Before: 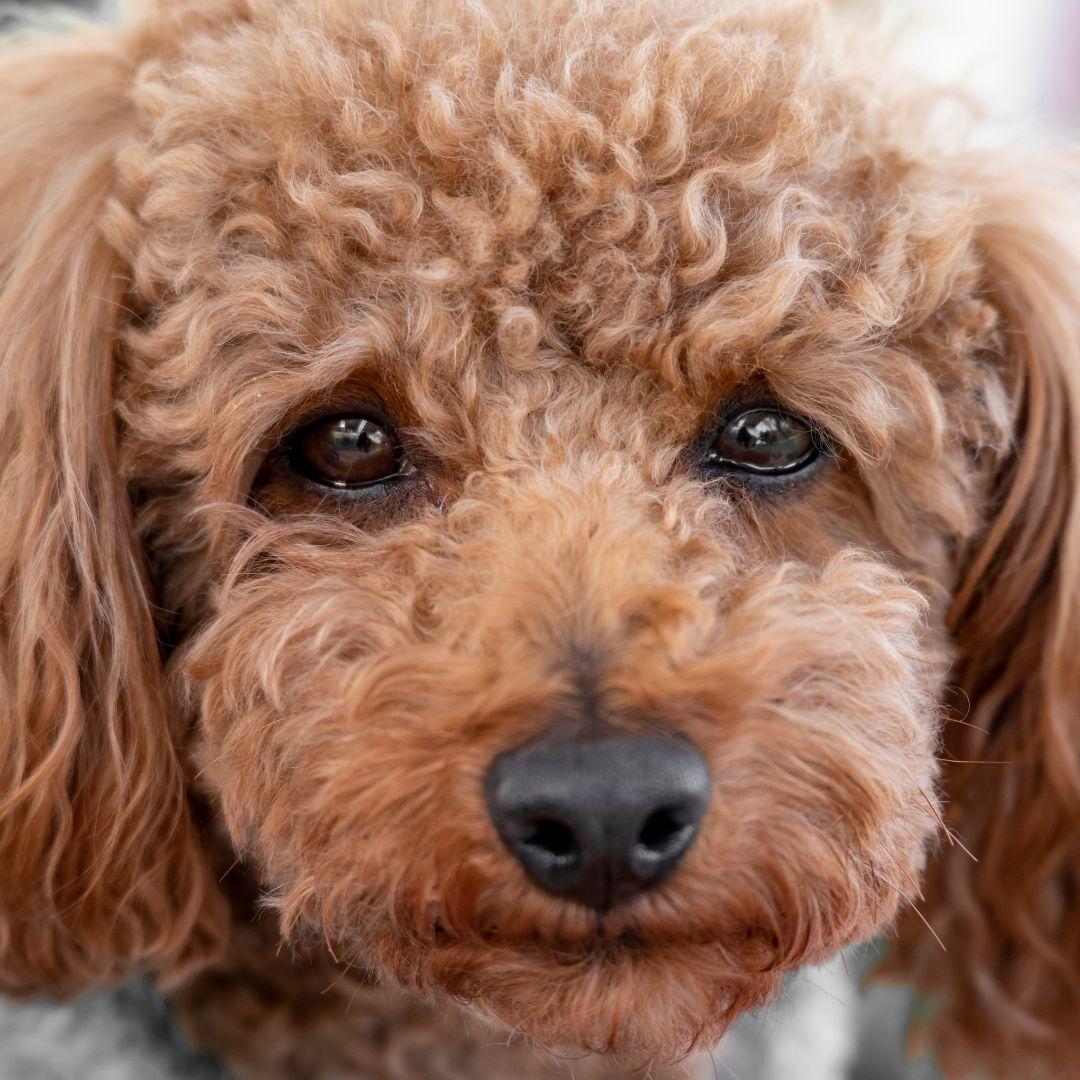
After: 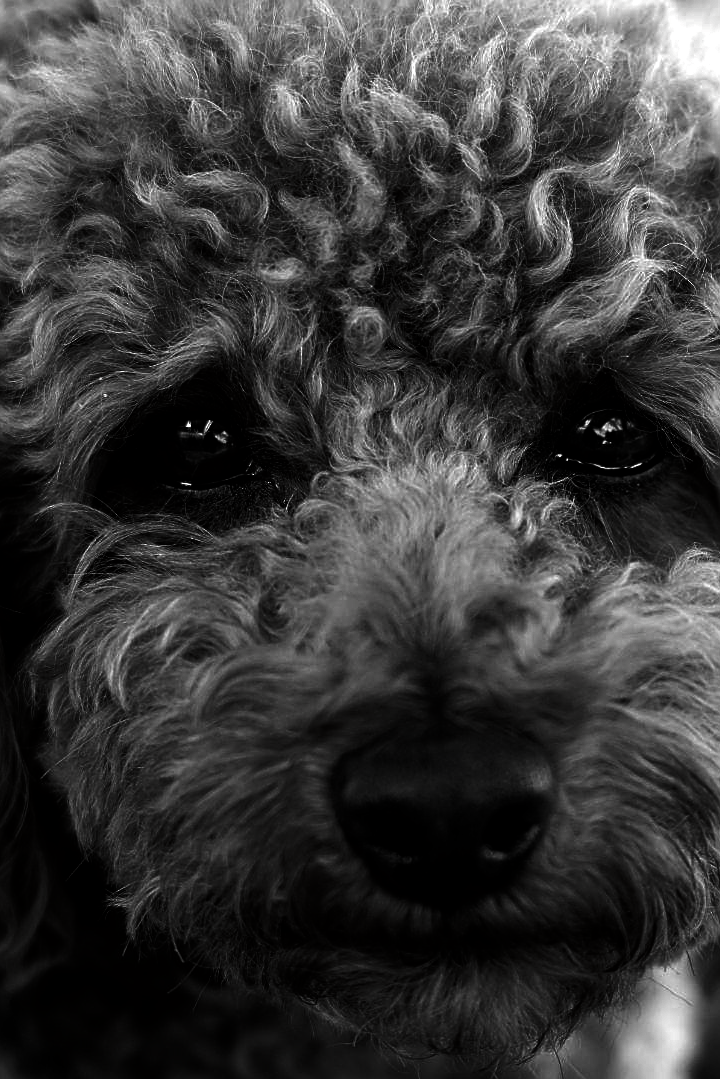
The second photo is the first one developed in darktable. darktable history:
sharpen: on, module defaults
tone equalizer: -8 EV -0.422 EV, -7 EV -0.392 EV, -6 EV -0.355 EV, -5 EV -0.192 EV, -3 EV 0.192 EV, -2 EV 0.335 EV, -1 EV 0.369 EV, +0 EV 0.444 EV, edges refinement/feathering 500, mask exposure compensation -1.57 EV, preserve details no
crop and rotate: left 14.288%, right 19.021%
contrast brightness saturation: contrast 0.015, brightness -0.995, saturation -0.99
